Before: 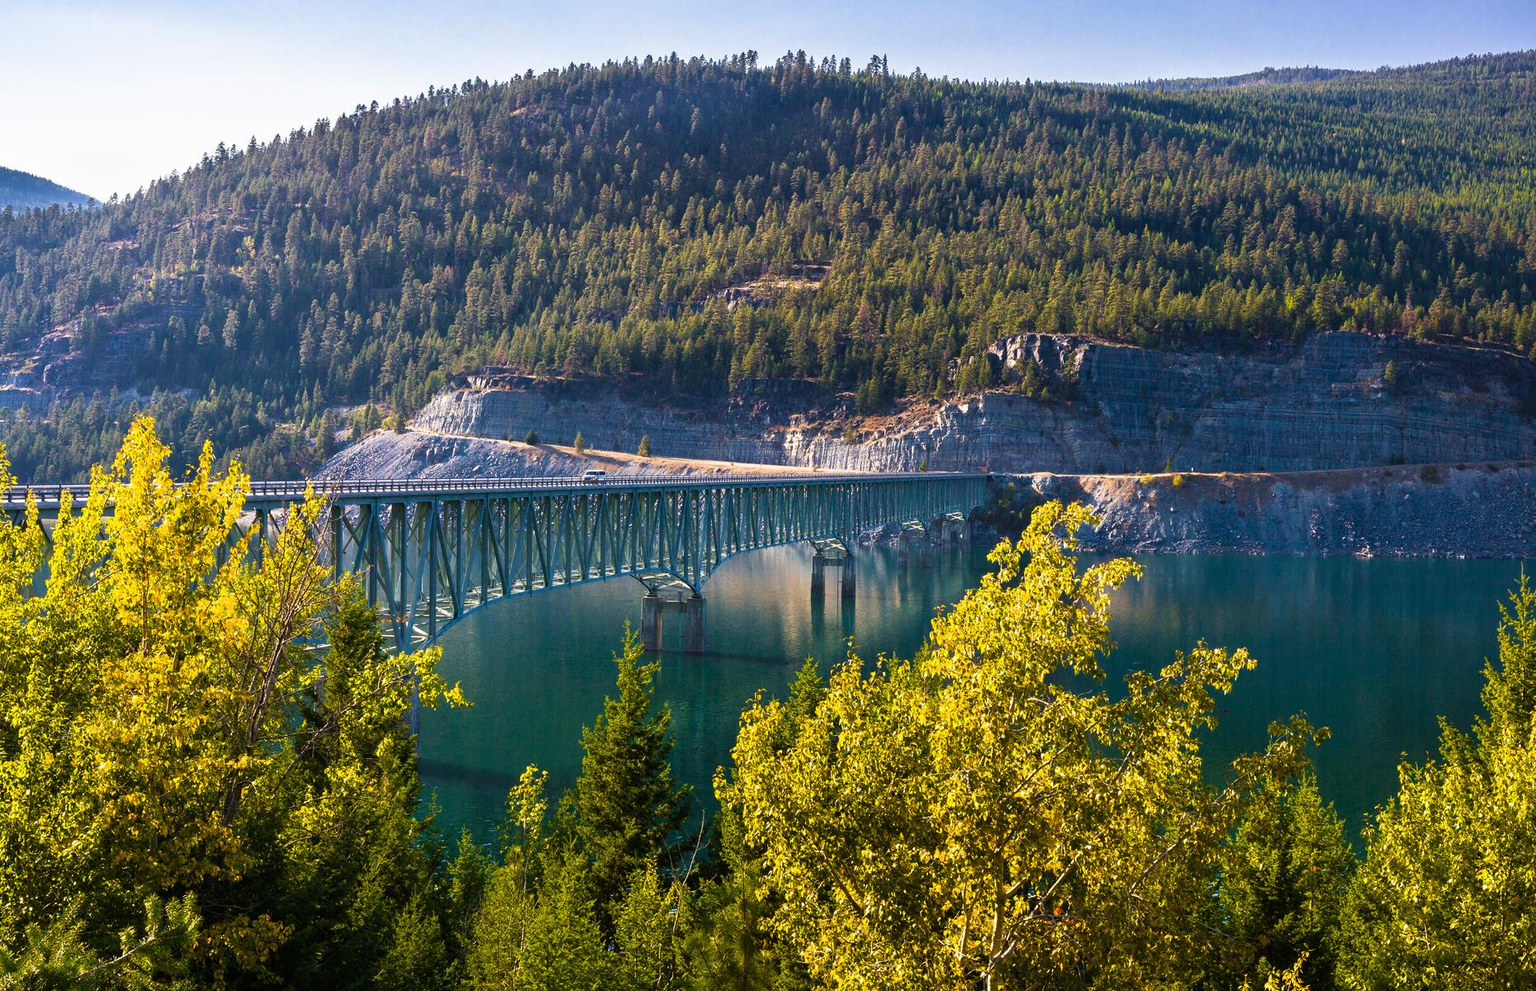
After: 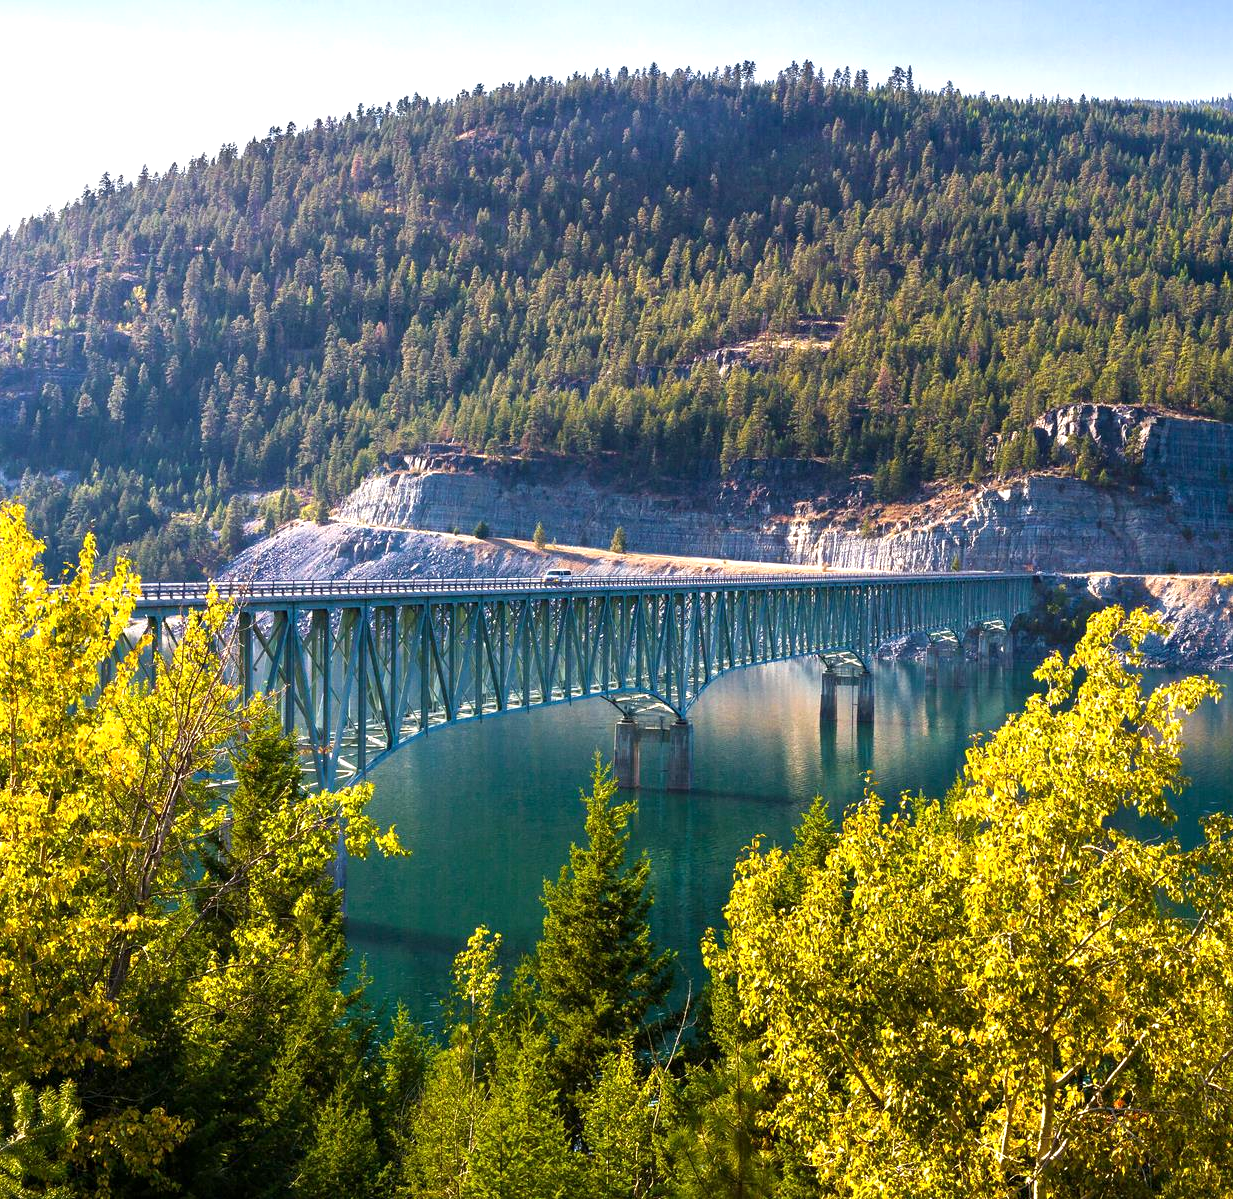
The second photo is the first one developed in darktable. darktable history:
exposure: black level correction 0.001, exposure 0.499 EV, compensate highlight preservation false
crop and rotate: left 8.739%, right 24.95%
